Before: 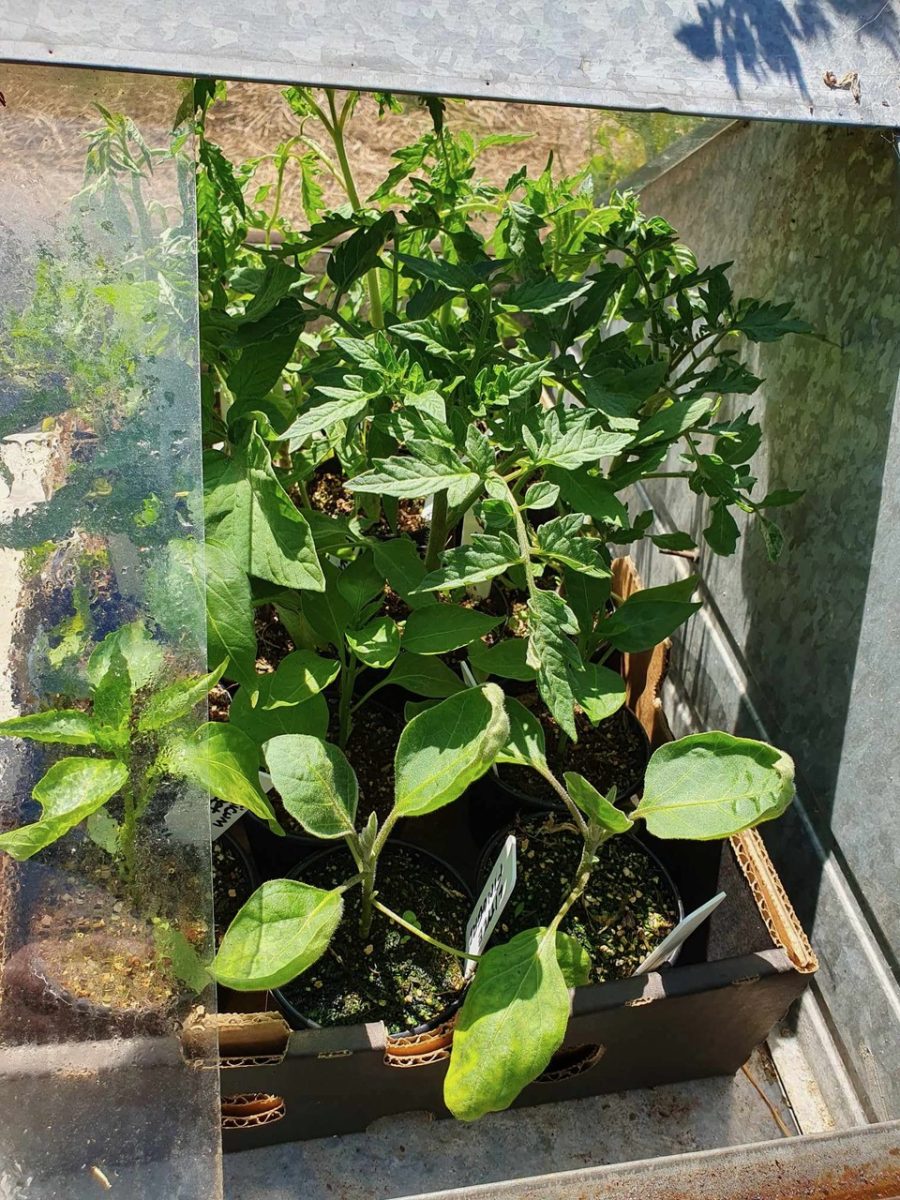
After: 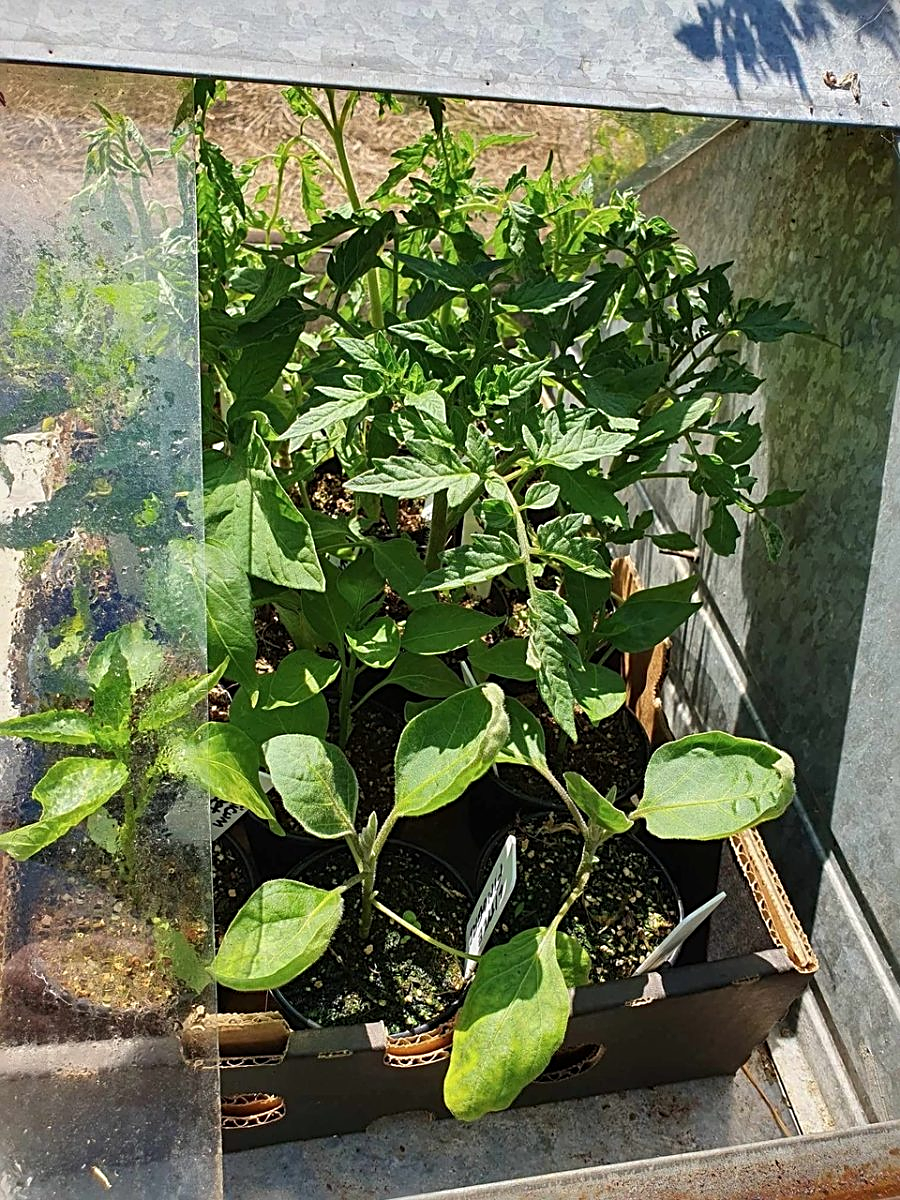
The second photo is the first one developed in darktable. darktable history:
sharpen: radius 2.541, amount 0.64
